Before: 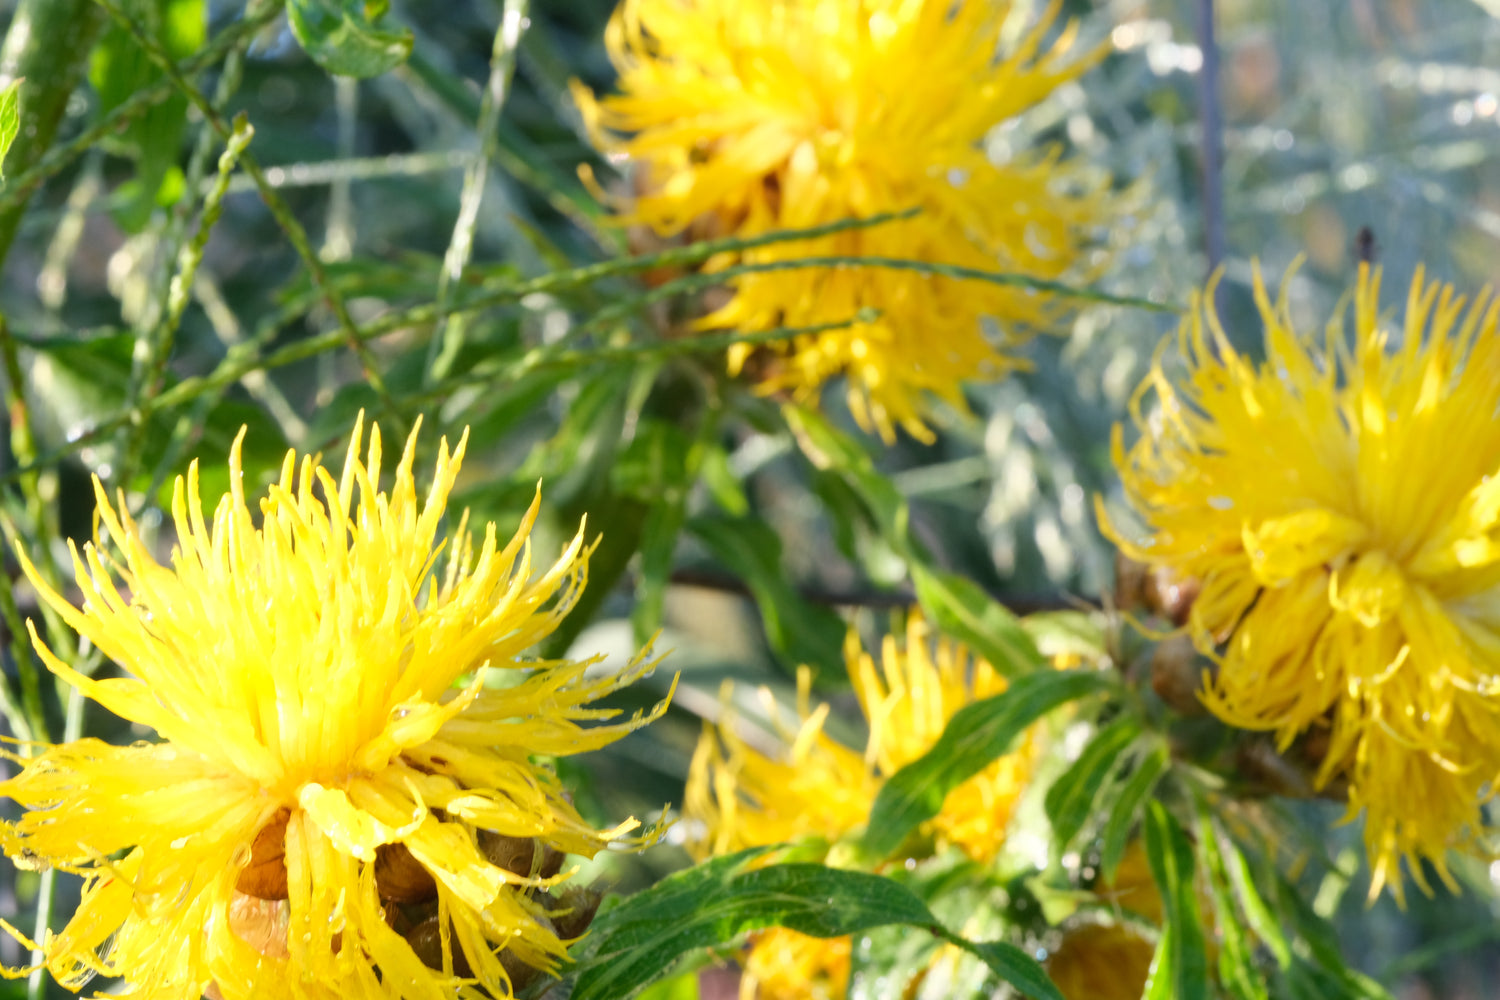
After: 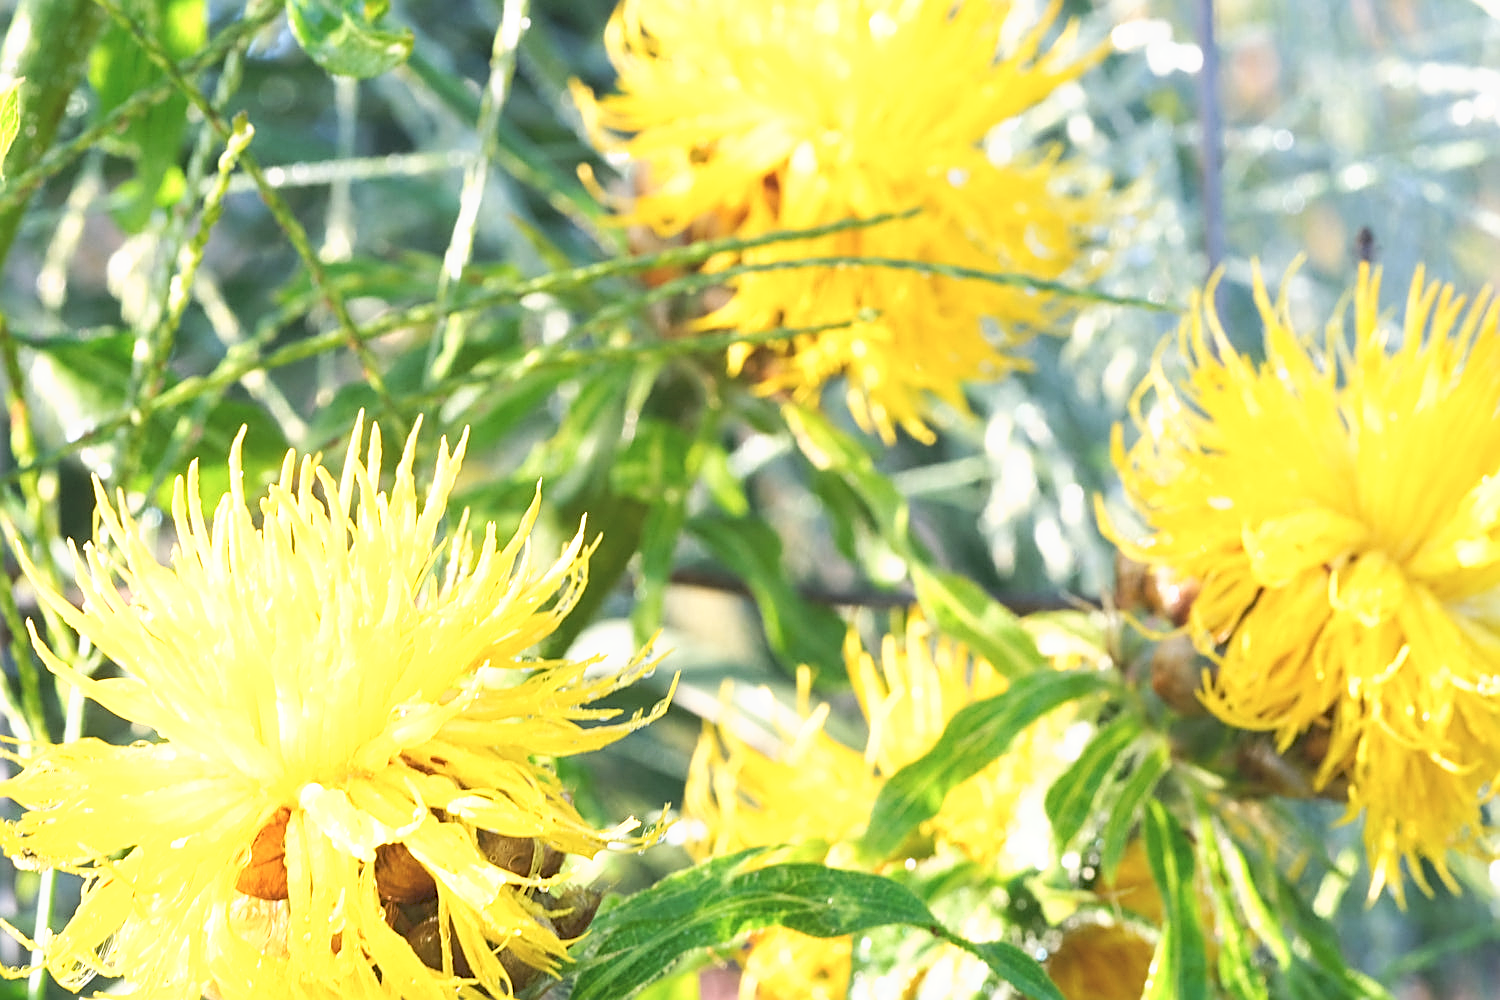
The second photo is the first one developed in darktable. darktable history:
sharpen: amount 0.901
exposure: black level correction 0.001, compensate highlight preservation false
tone curve: curves: ch0 [(0, 0) (0.003, 0.115) (0.011, 0.133) (0.025, 0.157) (0.044, 0.182) (0.069, 0.209) (0.1, 0.239) (0.136, 0.279) (0.177, 0.326) (0.224, 0.379) (0.277, 0.436) (0.335, 0.507) (0.399, 0.587) (0.468, 0.671) (0.543, 0.75) (0.623, 0.837) (0.709, 0.916) (0.801, 0.978) (0.898, 0.985) (1, 1)], preserve colors none
